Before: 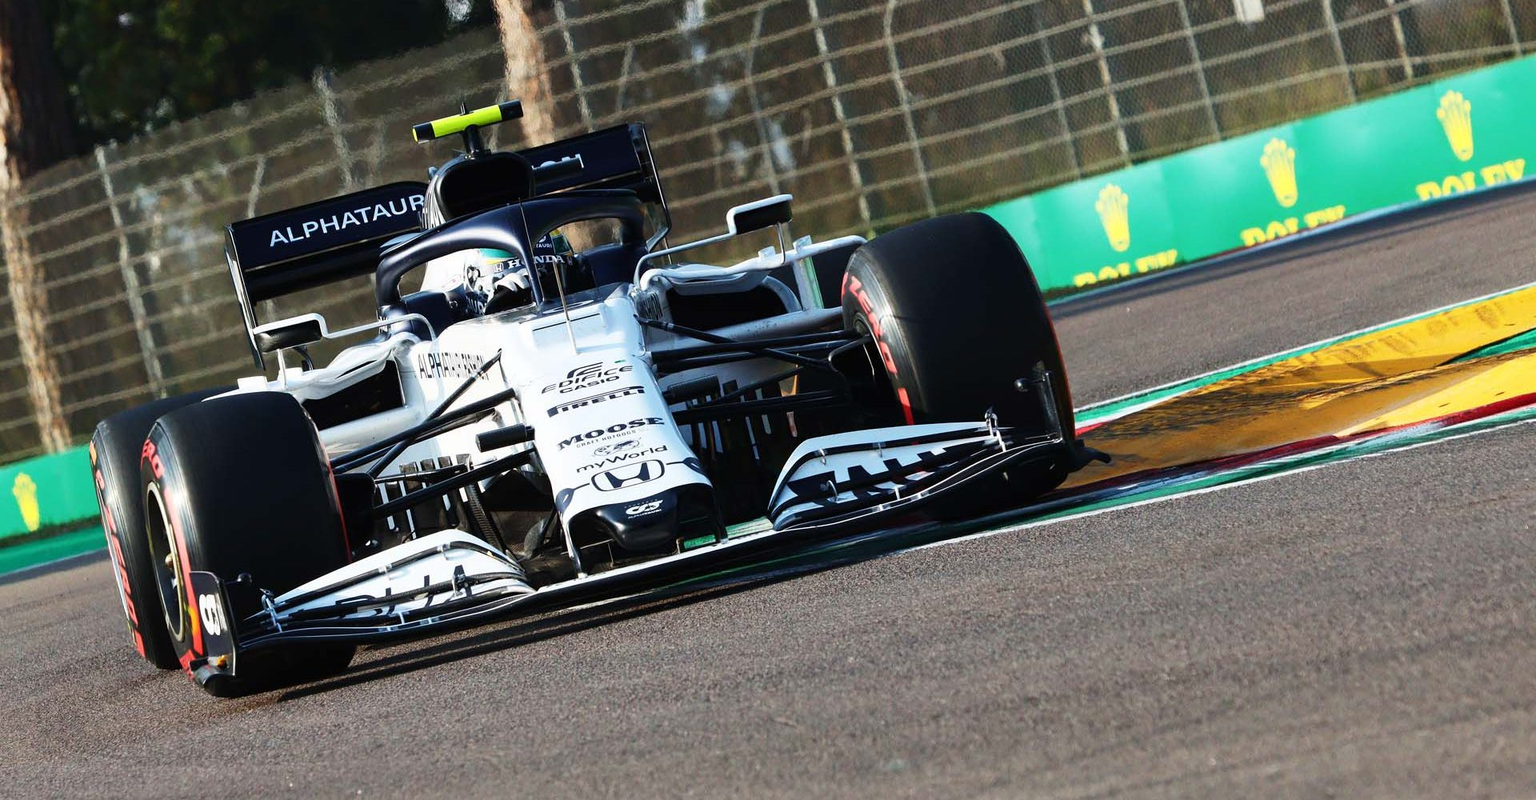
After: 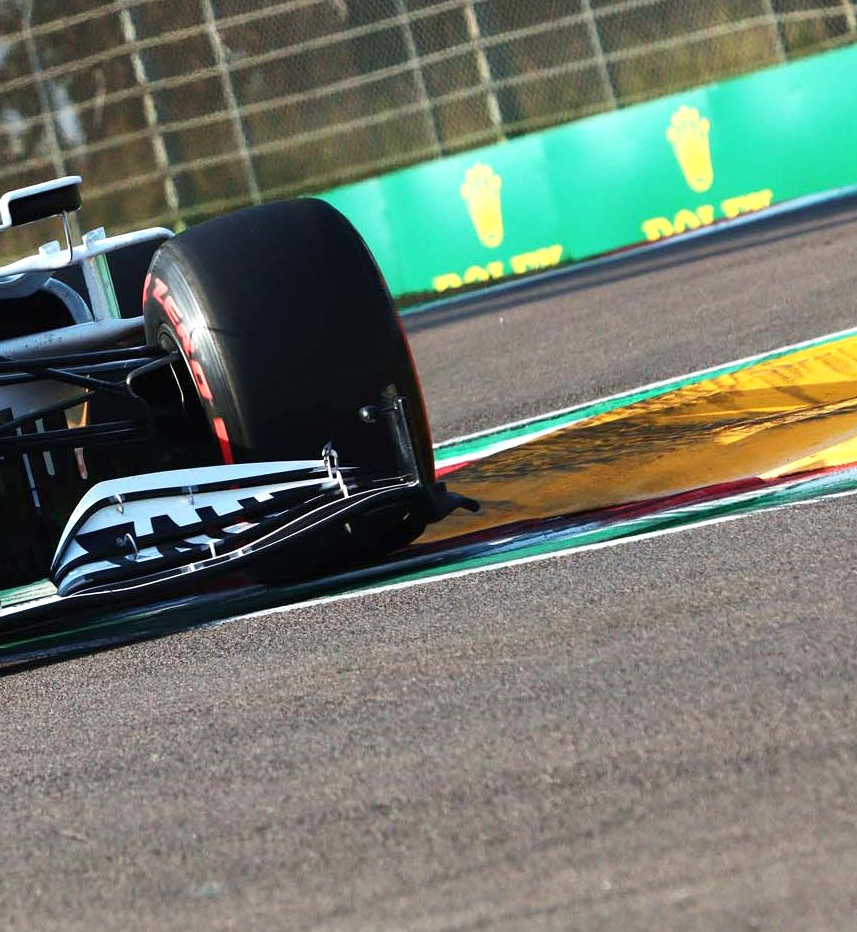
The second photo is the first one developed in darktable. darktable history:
crop: left 47.348%, top 6.703%, right 8.016%
exposure: exposure 0.296 EV, compensate highlight preservation false
